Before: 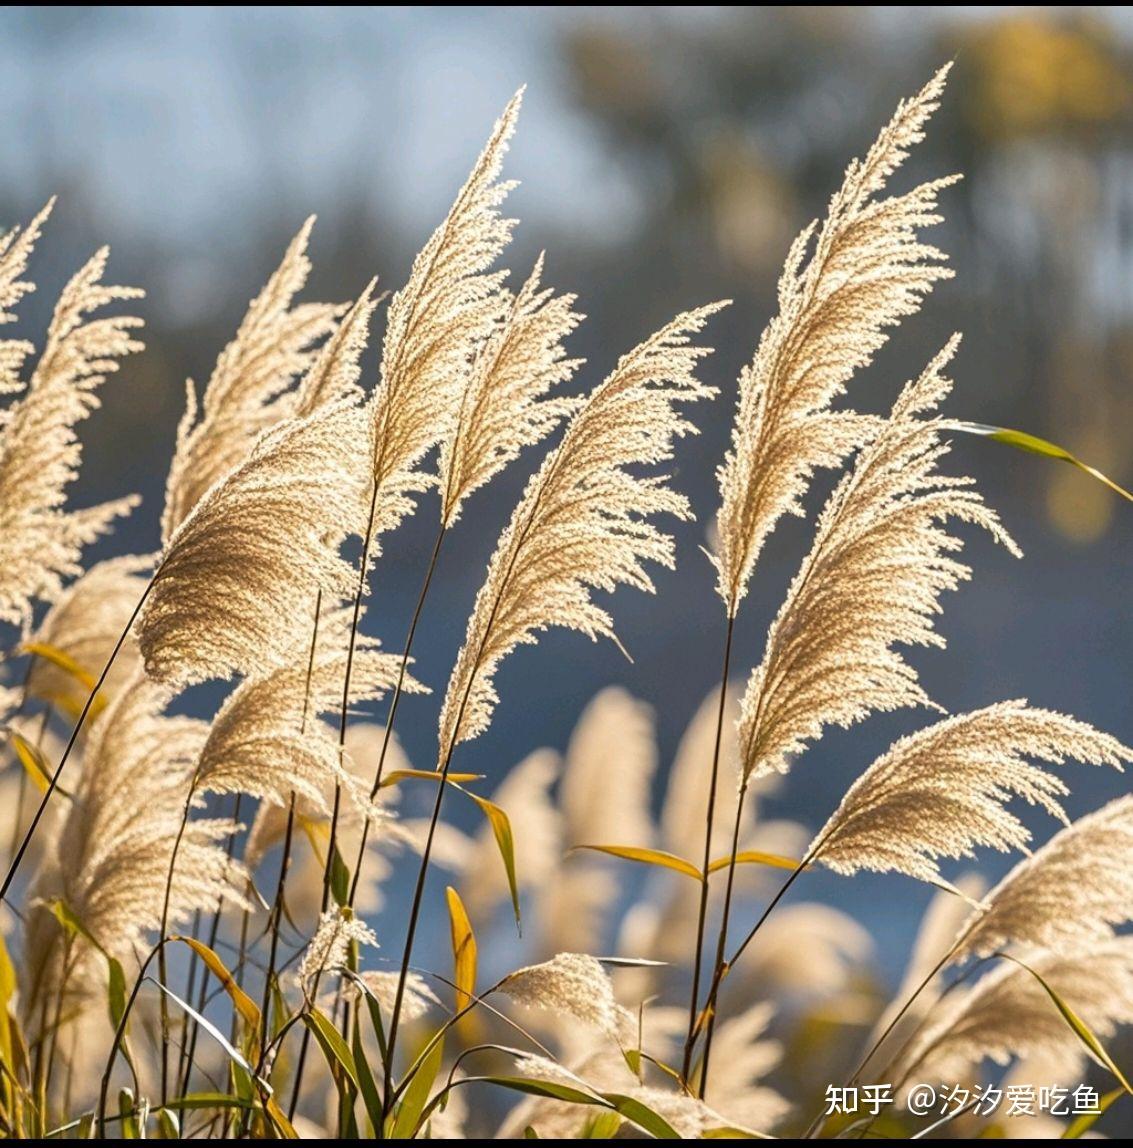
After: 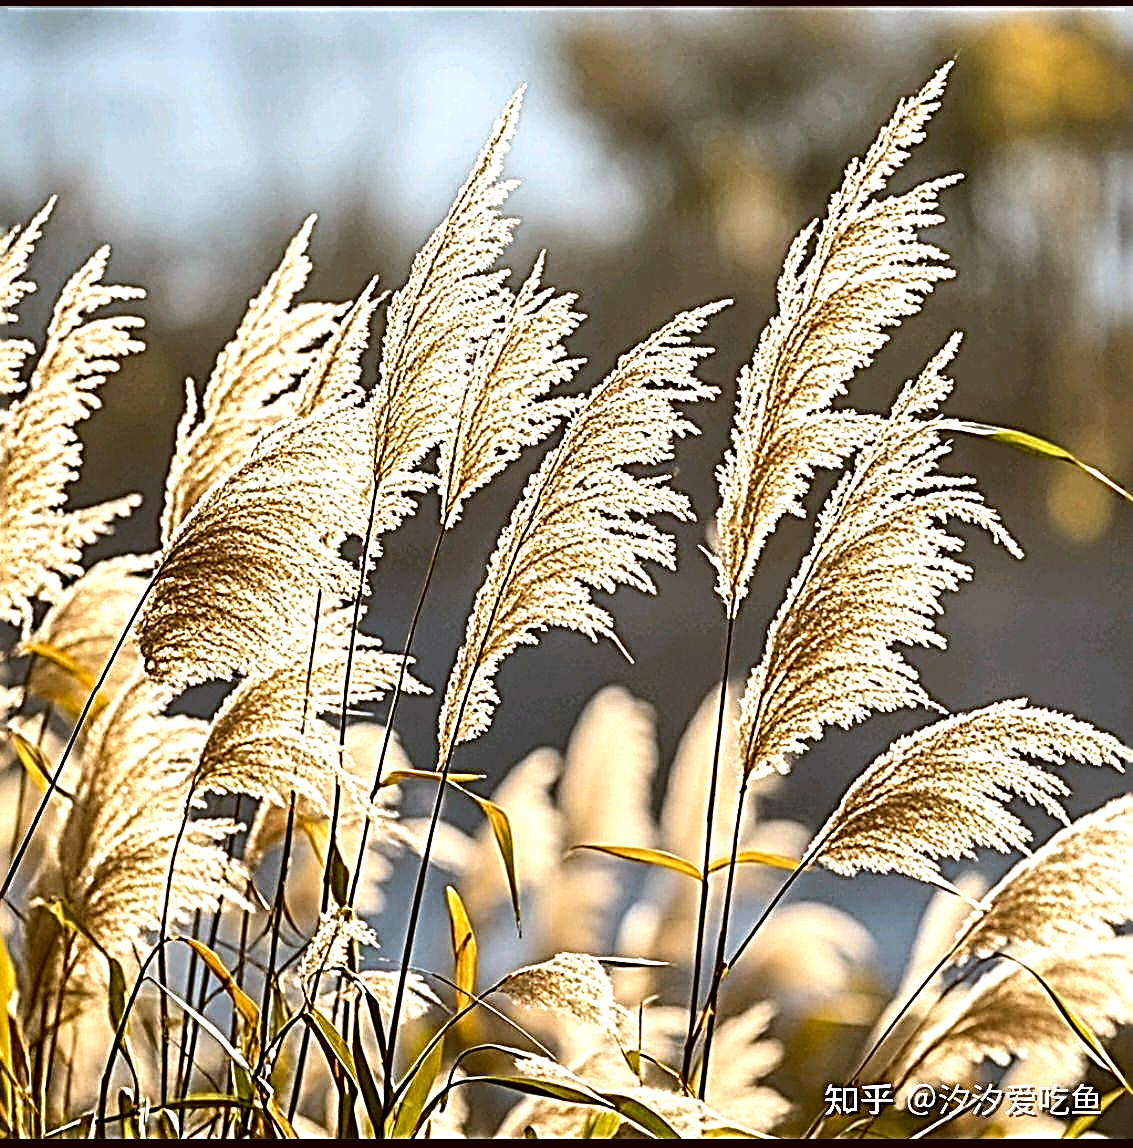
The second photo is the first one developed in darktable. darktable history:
tone equalizer: -8 EV -0.75 EV, -7 EV -0.7 EV, -6 EV -0.6 EV, -5 EV -0.4 EV, -3 EV 0.4 EV, -2 EV 0.6 EV, -1 EV 0.7 EV, +0 EV 0.75 EV, edges refinement/feathering 500, mask exposure compensation -1.57 EV, preserve details no
sharpen: radius 3.158, amount 1.731
color correction: highlights a* -0.482, highlights b* 0.161, shadows a* 4.66, shadows b* 20.72
